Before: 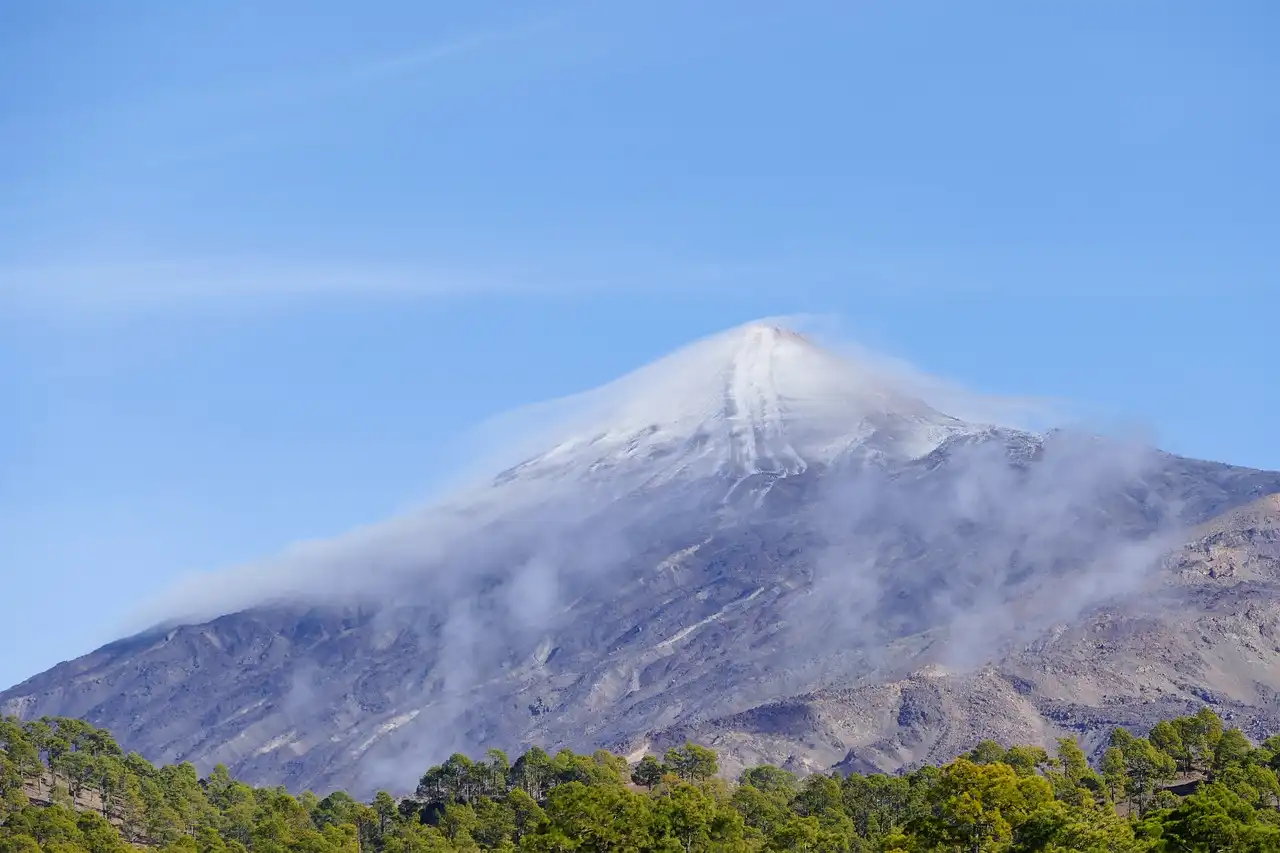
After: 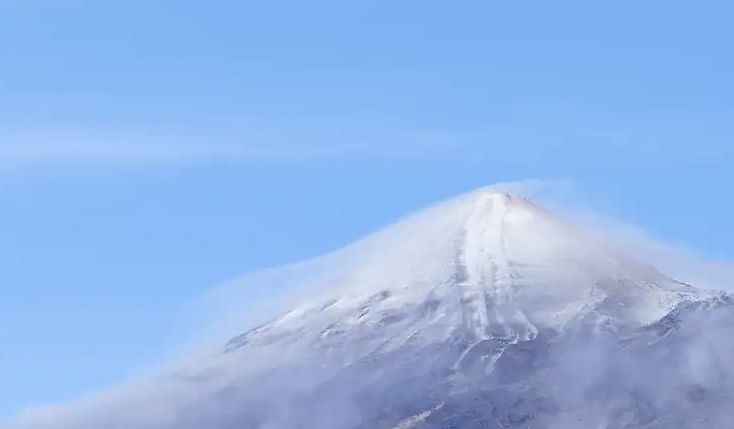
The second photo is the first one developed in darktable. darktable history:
crop: left 21.021%, top 15.786%, right 21.57%, bottom 33.914%
levels: levels [0.016, 0.492, 0.969]
exposure: compensate highlight preservation false
